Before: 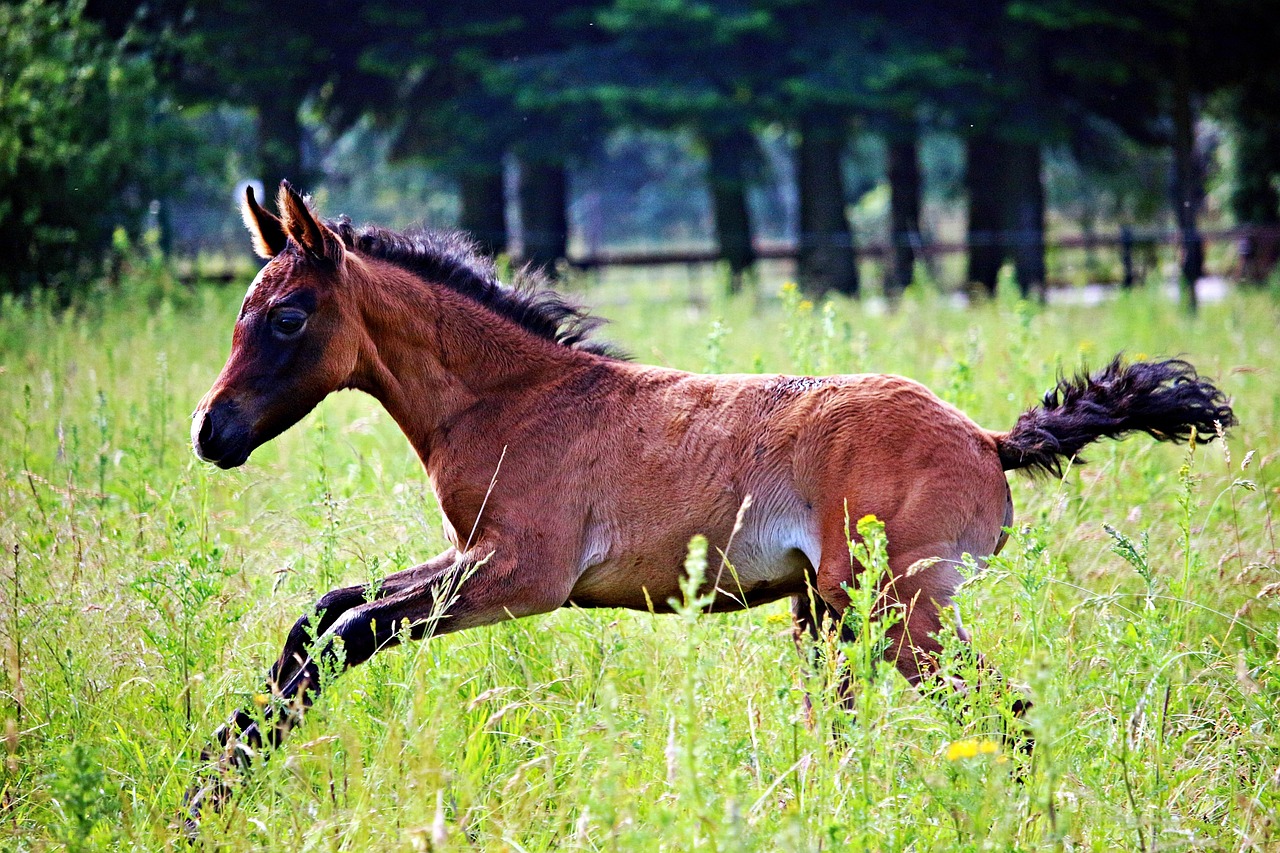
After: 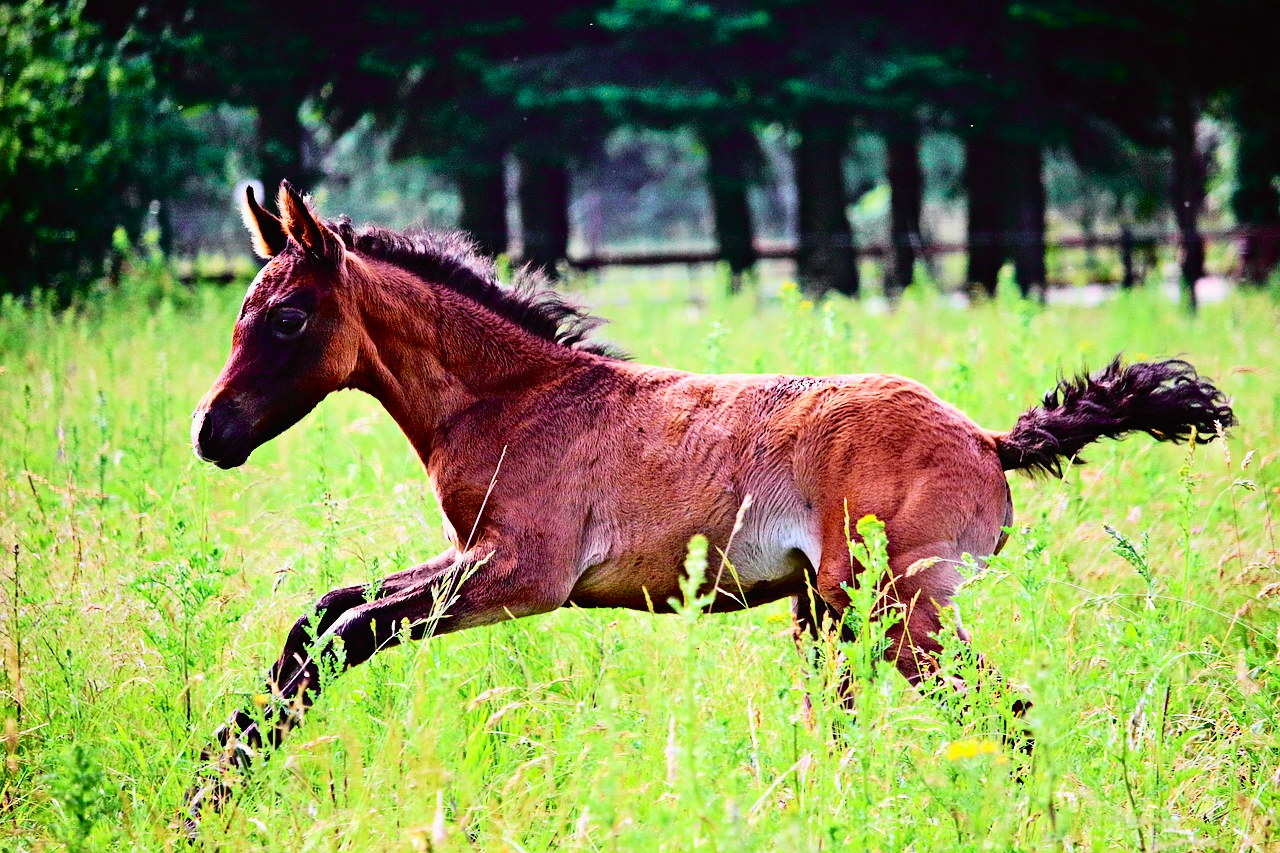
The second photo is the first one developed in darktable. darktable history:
tone curve: curves: ch0 [(0, 0.014) (0.17, 0.099) (0.392, 0.438) (0.725, 0.828) (0.872, 0.918) (1, 0.981)]; ch1 [(0, 0) (0.402, 0.36) (0.489, 0.491) (0.5, 0.503) (0.515, 0.52) (0.545, 0.572) (0.615, 0.662) (0.701, 0.725) (1, 1)]; ch2 [(0, 0) (0.42, 0.458) (0.485, 0.499) (0.503, 0.503) (0.531, 0.542) (0.561, 0.594) (0.644, 0.694) (0.717, 0.753) (1, 0.991)], color space Lab, independent channels
